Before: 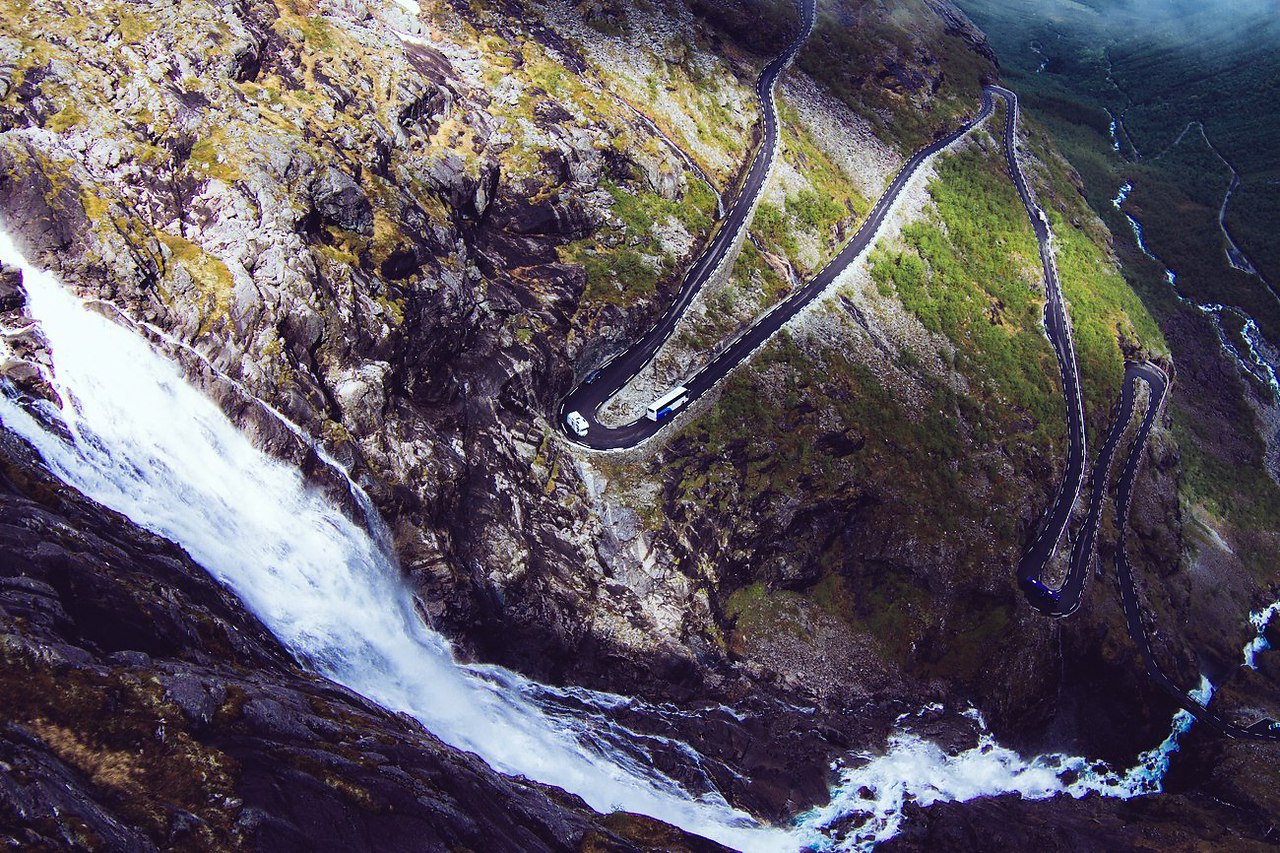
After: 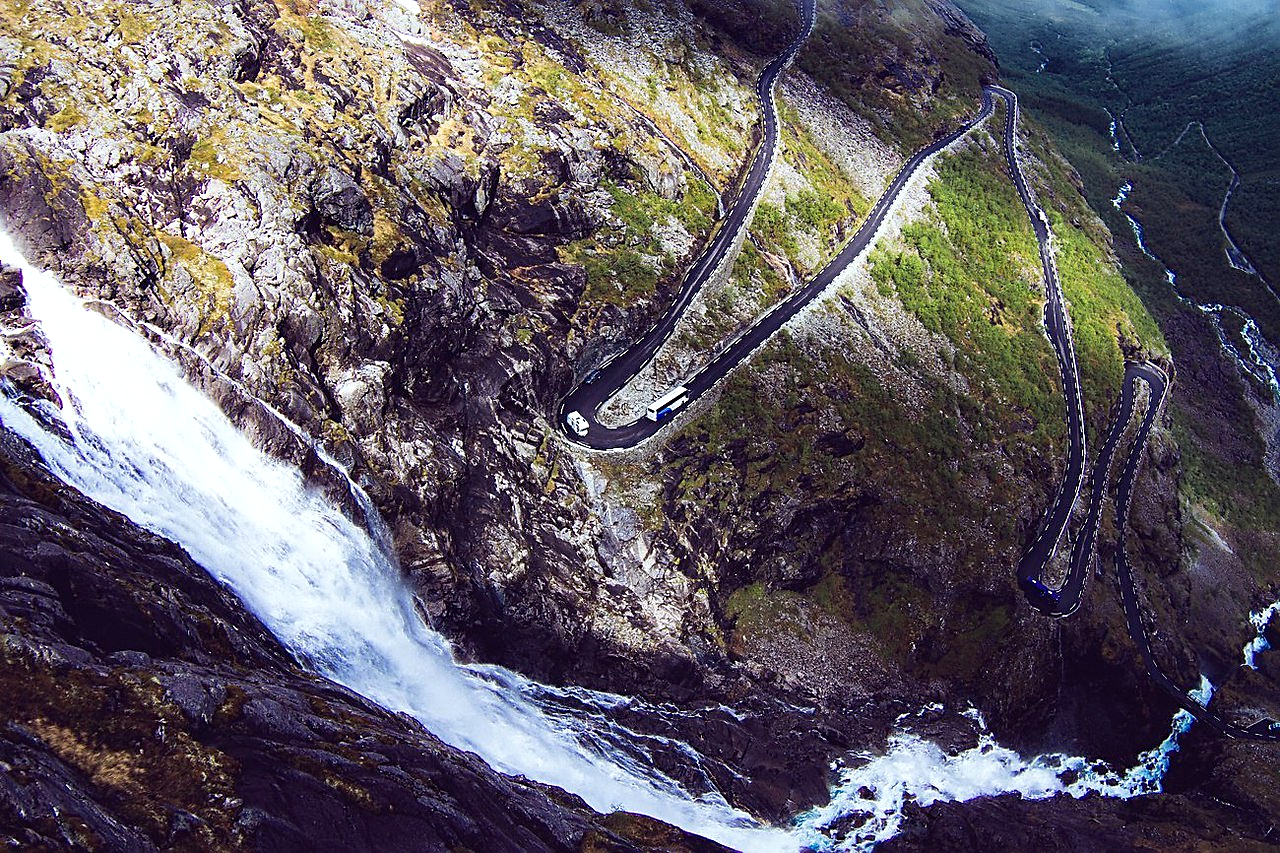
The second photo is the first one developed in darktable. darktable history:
exposure: black level correction 0.002, exposure 0.15 EV, compensate highlight preservation false
sharpen: on, module defaults
